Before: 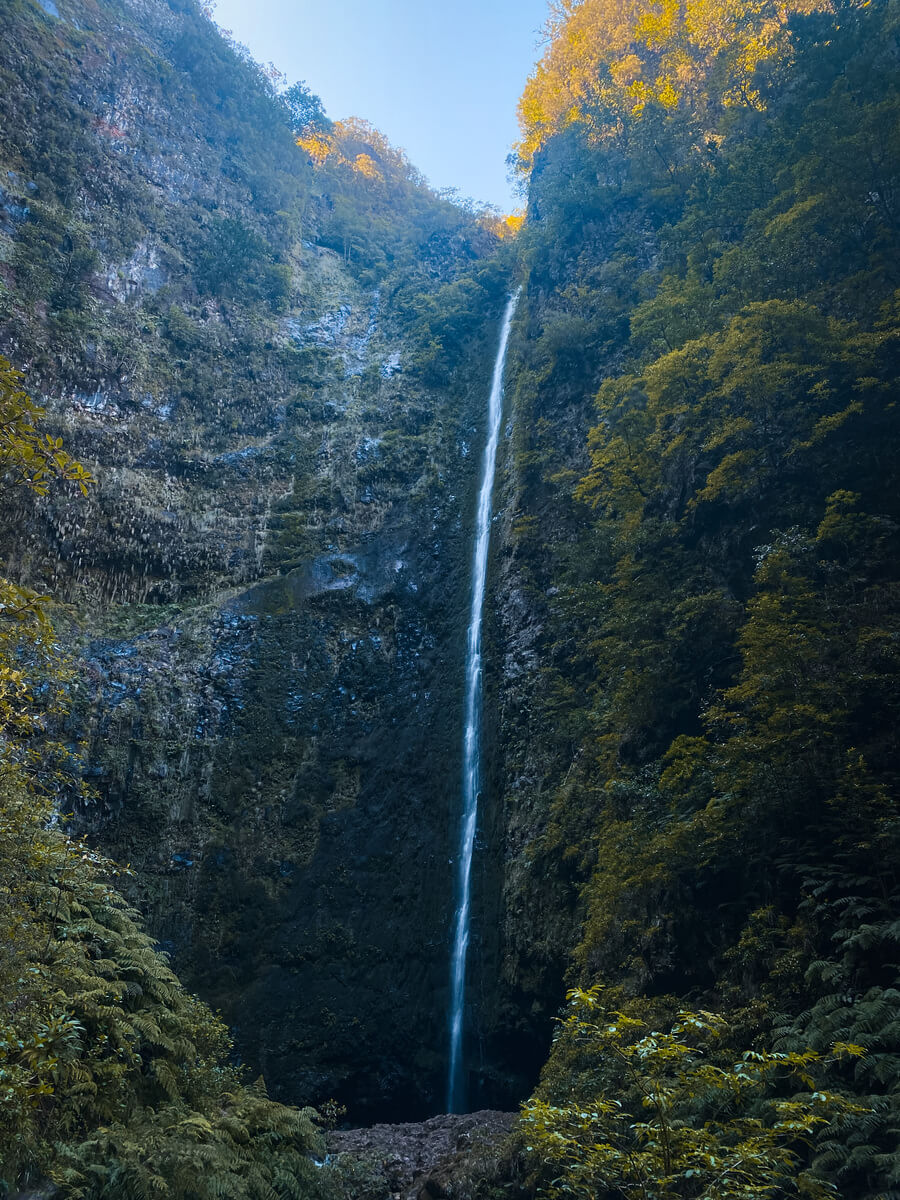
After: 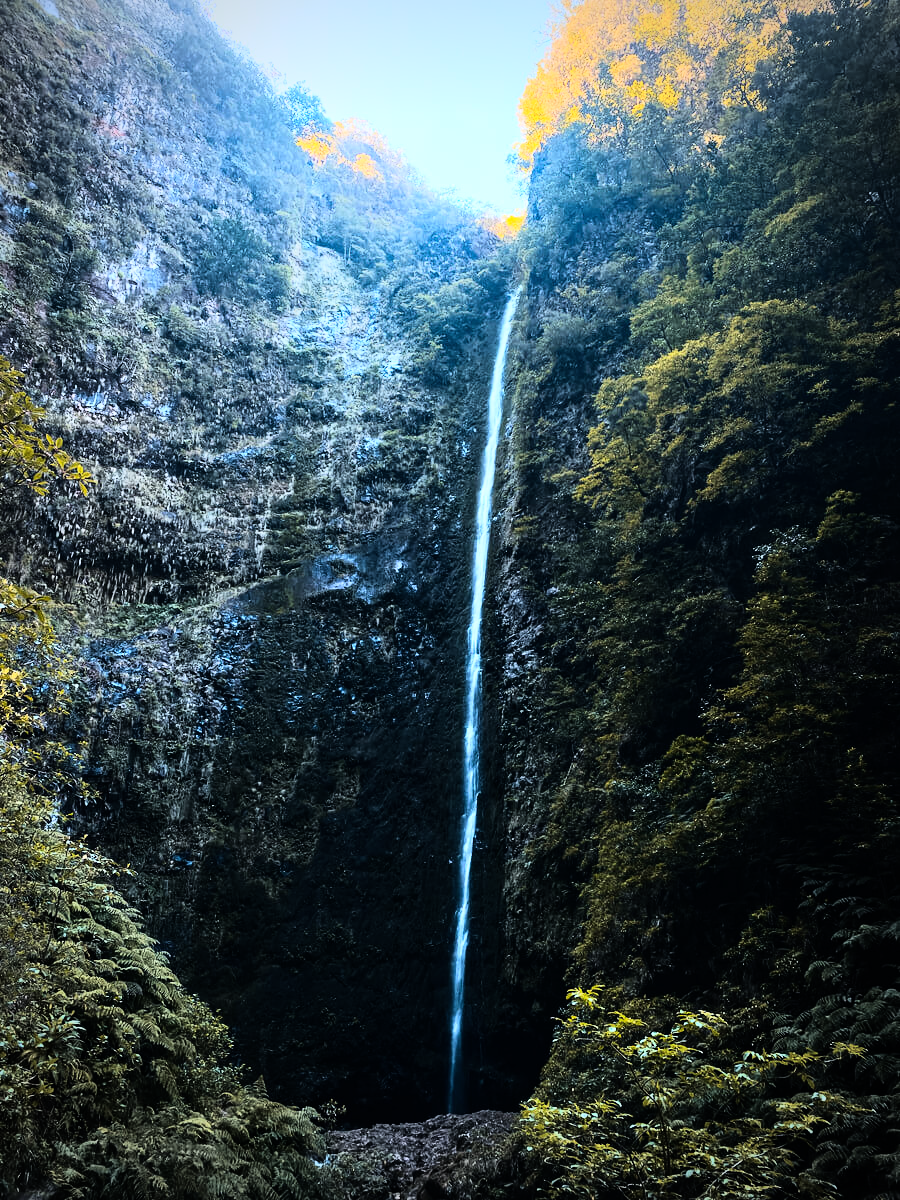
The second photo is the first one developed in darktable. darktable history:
rgb curve: curves: ch0 [(0, 0) (0.21, 0.15) (0.24, 0.21) (0.5, 0.75) (0.75, 0.96) (0.89, 0.99) (1, 1)]; ch1 [(0, 0.02) (0.21, 0.13) (0.25, 0.2) (0.5, 0.67) (0.75, 0.9) (0.89, 0.97) (1, 1)]; ch2 [(0, 0.02) (0.21, 0.13) (0.25, 0.2) (0.5, 0.67) (0.75, 0.9) (0.89, 0.97) (1, 1)], compensate middle gray true
vignetting: on, module defaults
